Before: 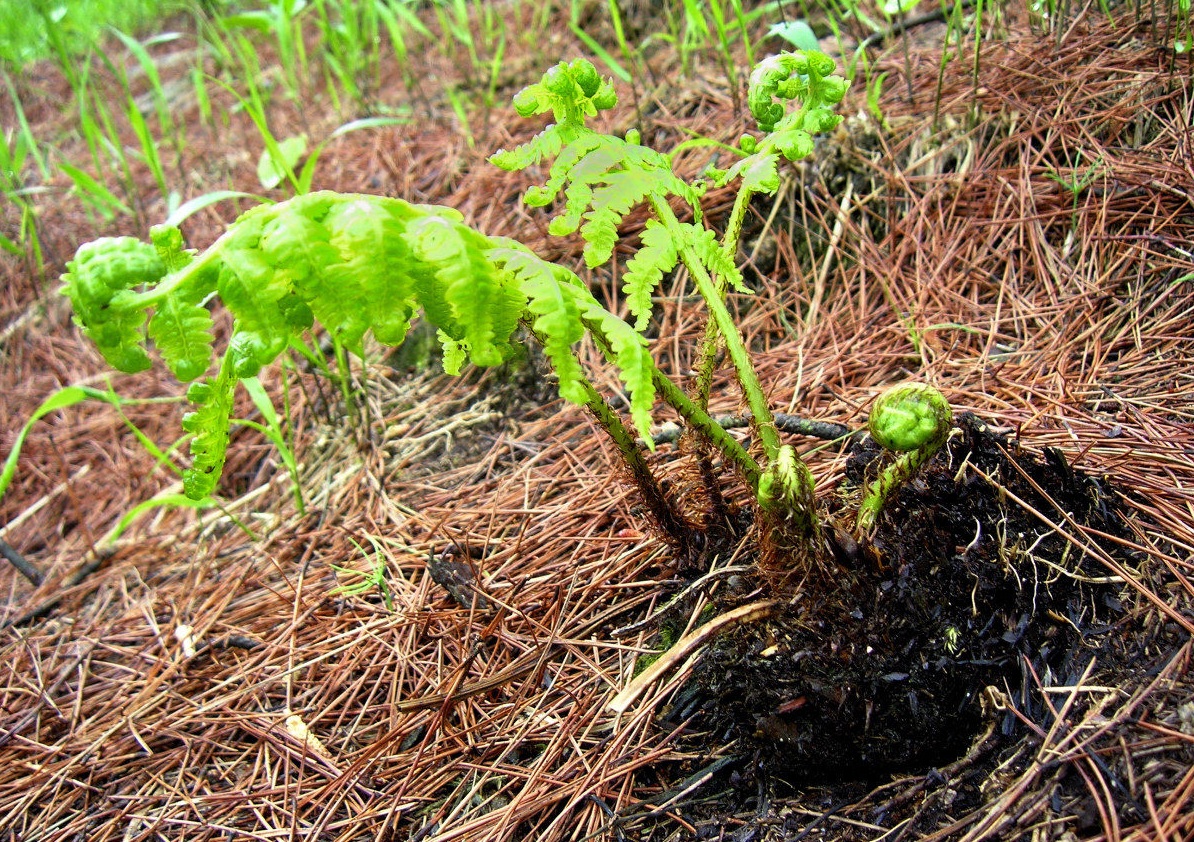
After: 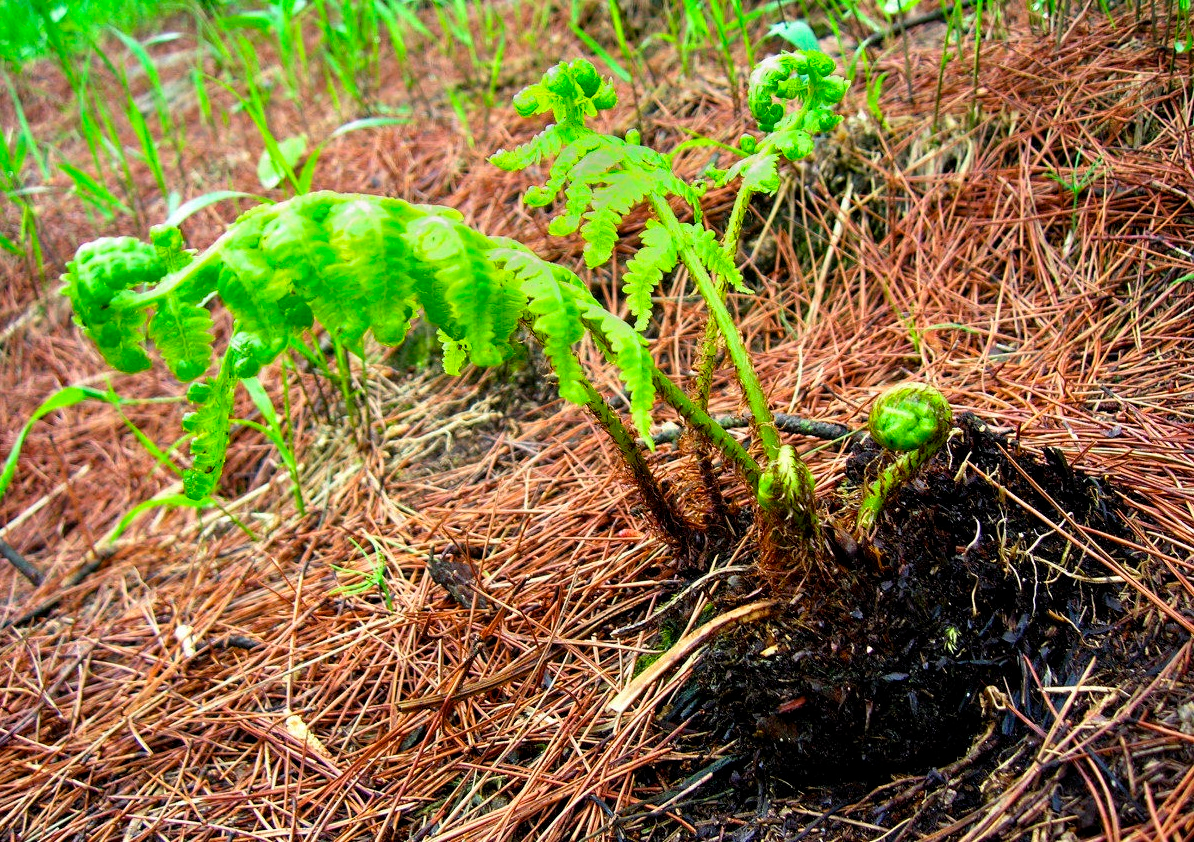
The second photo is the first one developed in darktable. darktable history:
exposure: compensate highlight preservation false
color balance rgb: linear chroma grading › global chroma 9.991%, perceptual saturation grading › global saturation 0.908%, global vibrance 9.775%
